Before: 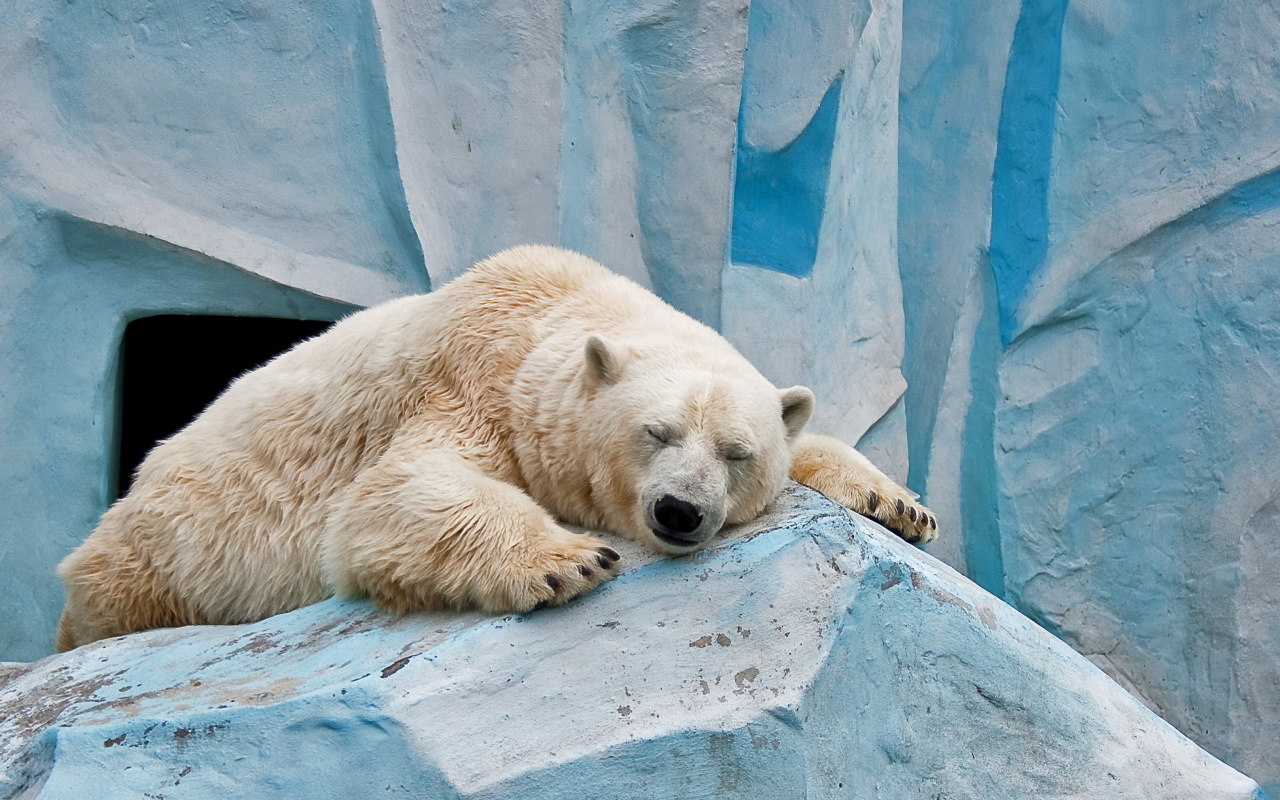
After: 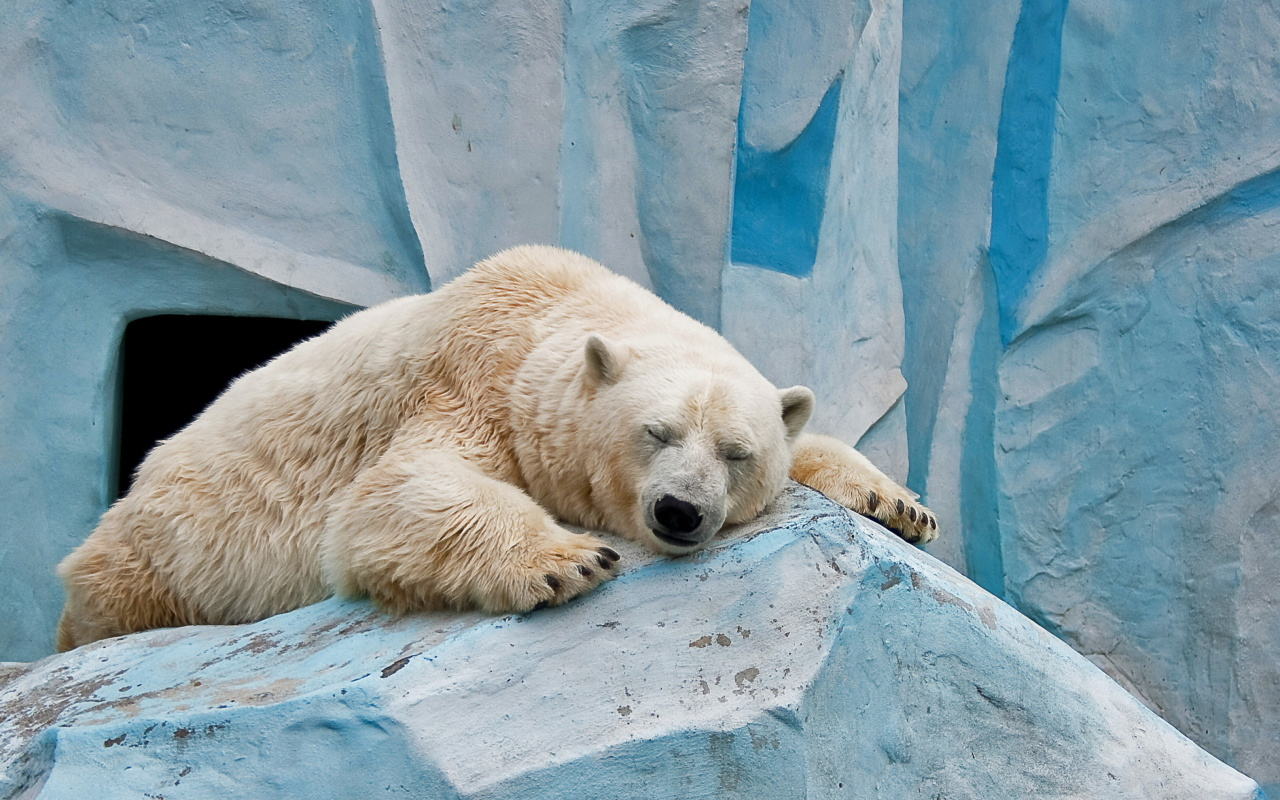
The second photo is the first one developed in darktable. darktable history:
exposure: exposure -0.049 EV, compensate highlight preservation false
